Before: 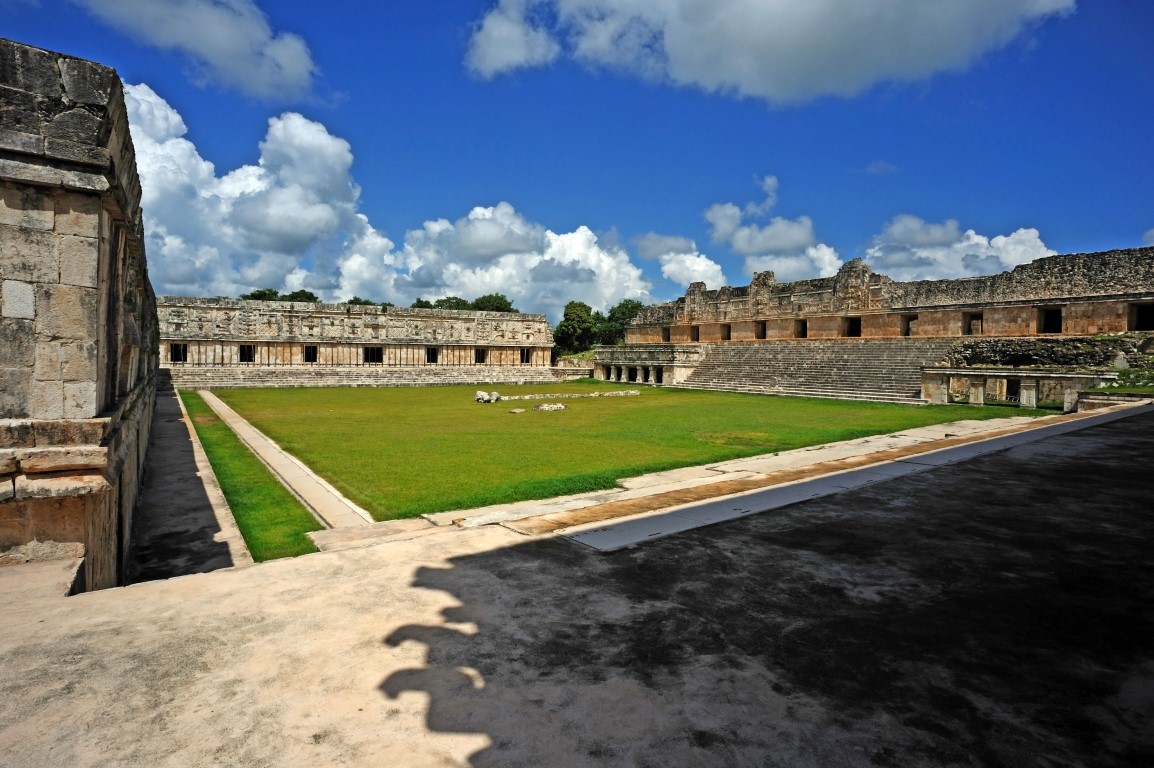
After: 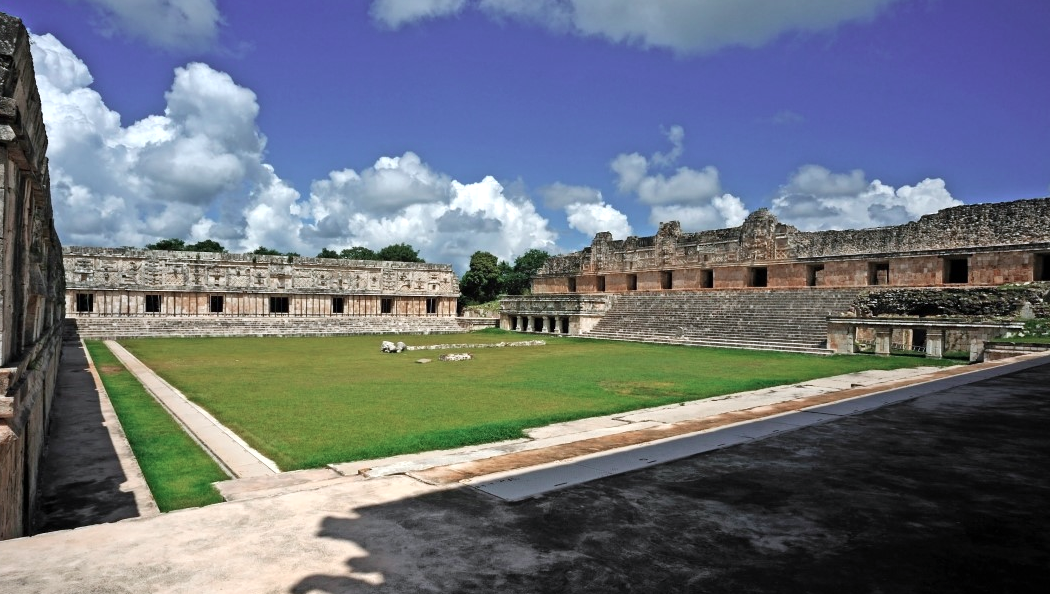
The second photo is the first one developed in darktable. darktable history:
crop: left 8.155%, top 6.611%, bottom 15.385%
color contrast: blue-yellow contrast 0.7
exposure: exposure 0.15 EV, compensate highlight preservation false
white balance: red 0.984, blue 1.059
